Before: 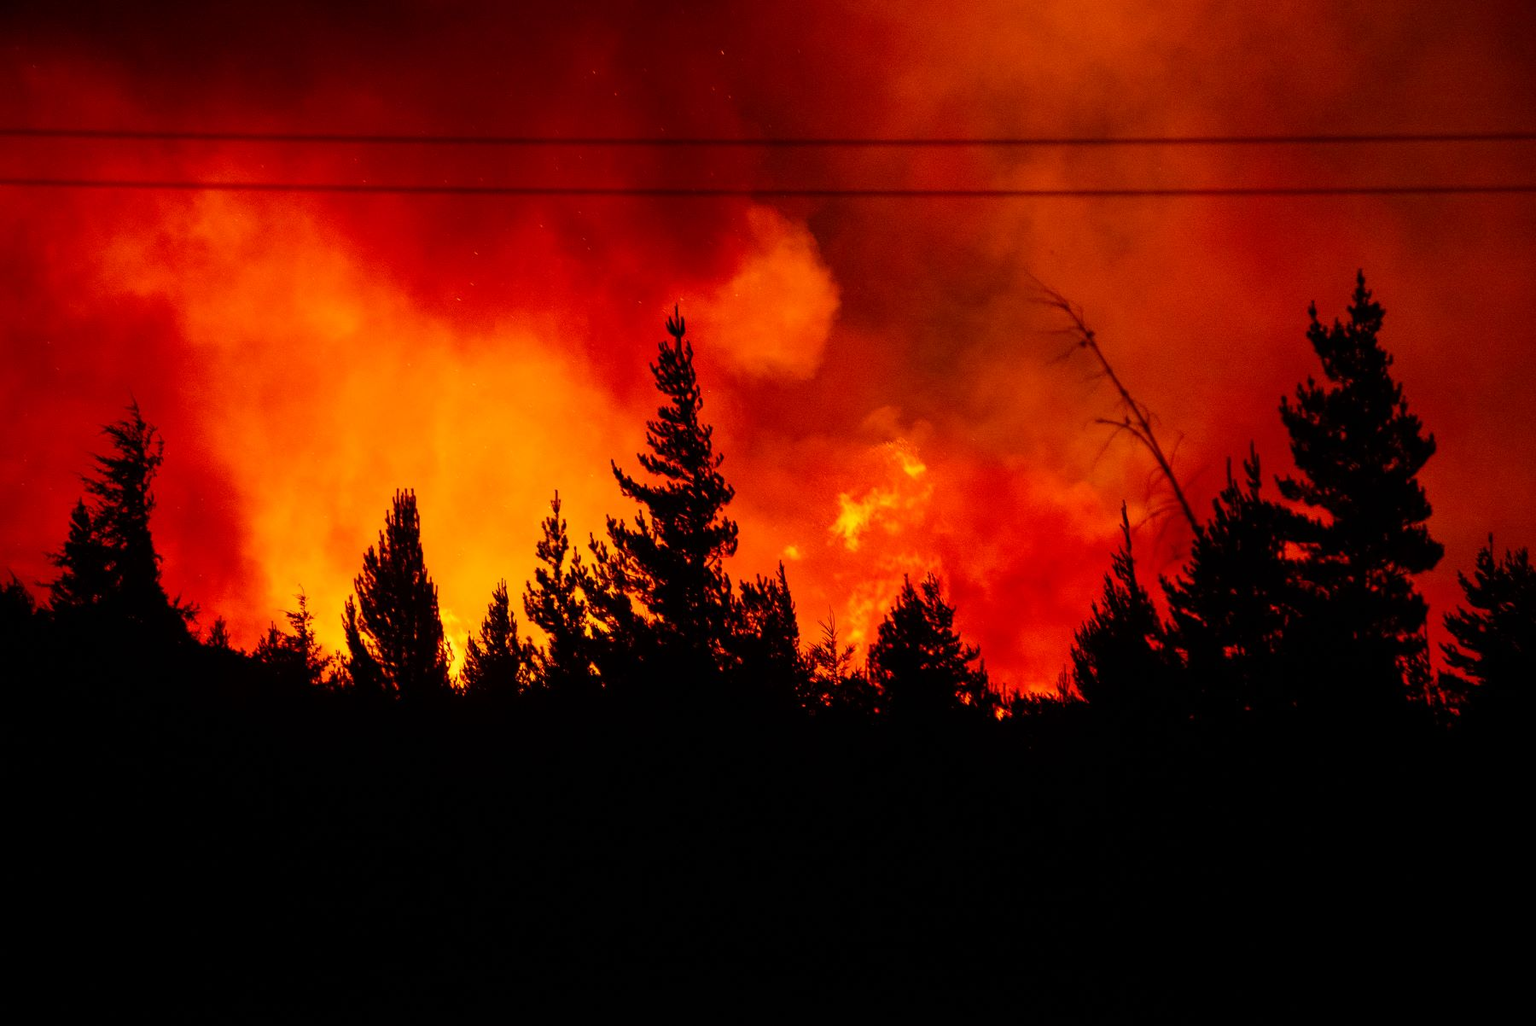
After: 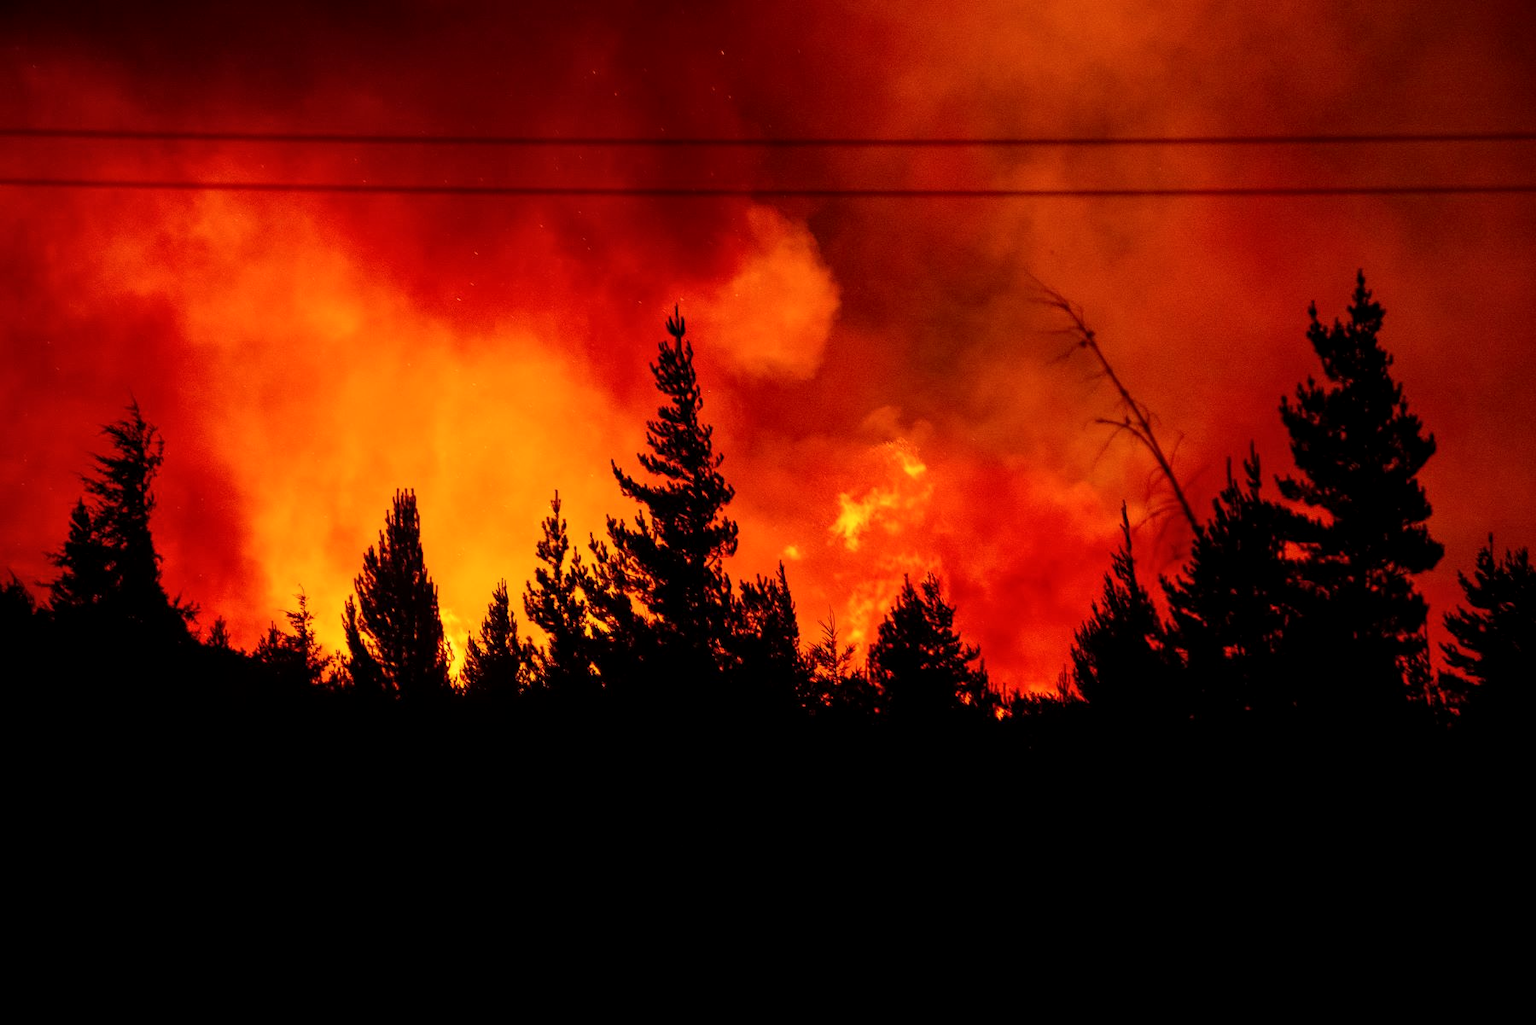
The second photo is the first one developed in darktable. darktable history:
local contrast: highlights 103%, shadows 98%, detail 120%, midtone range 0.2
